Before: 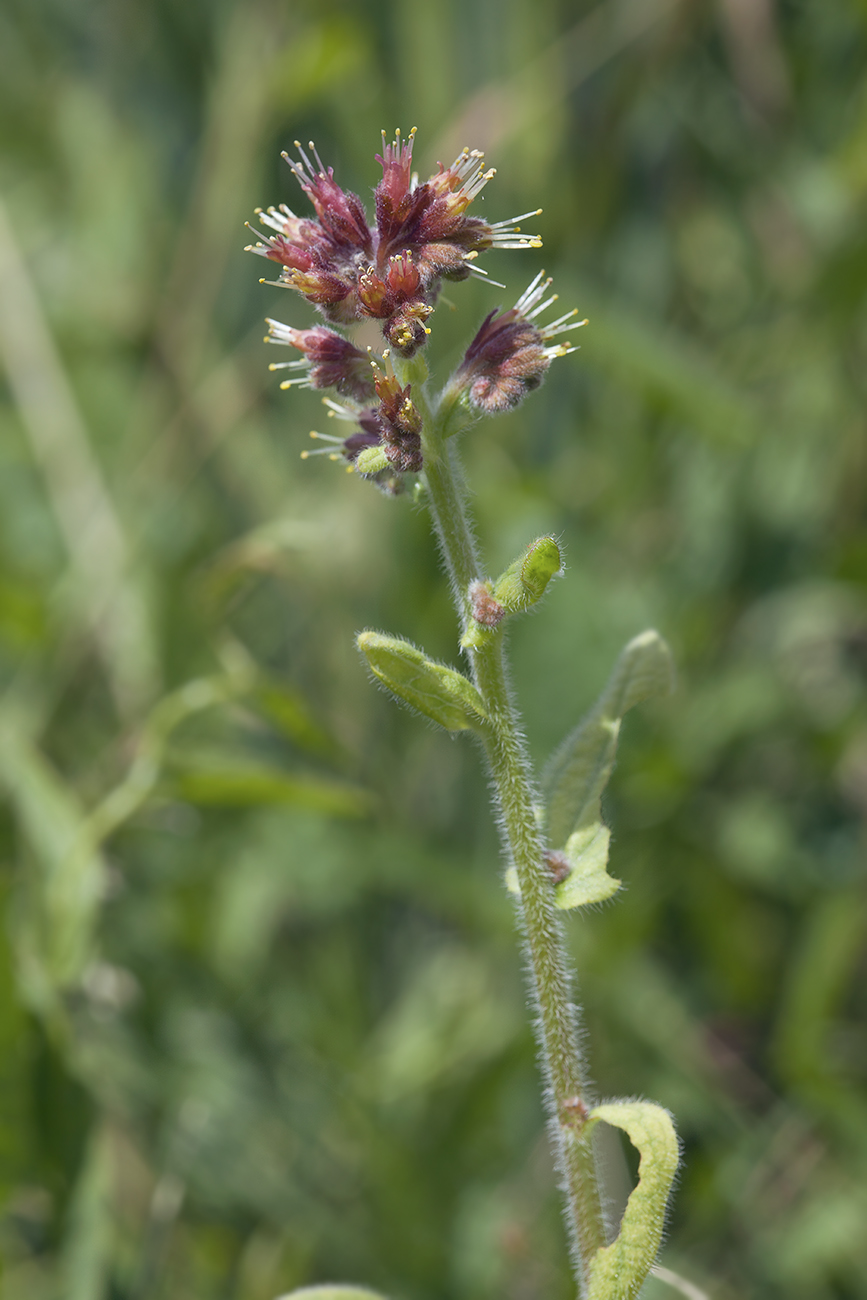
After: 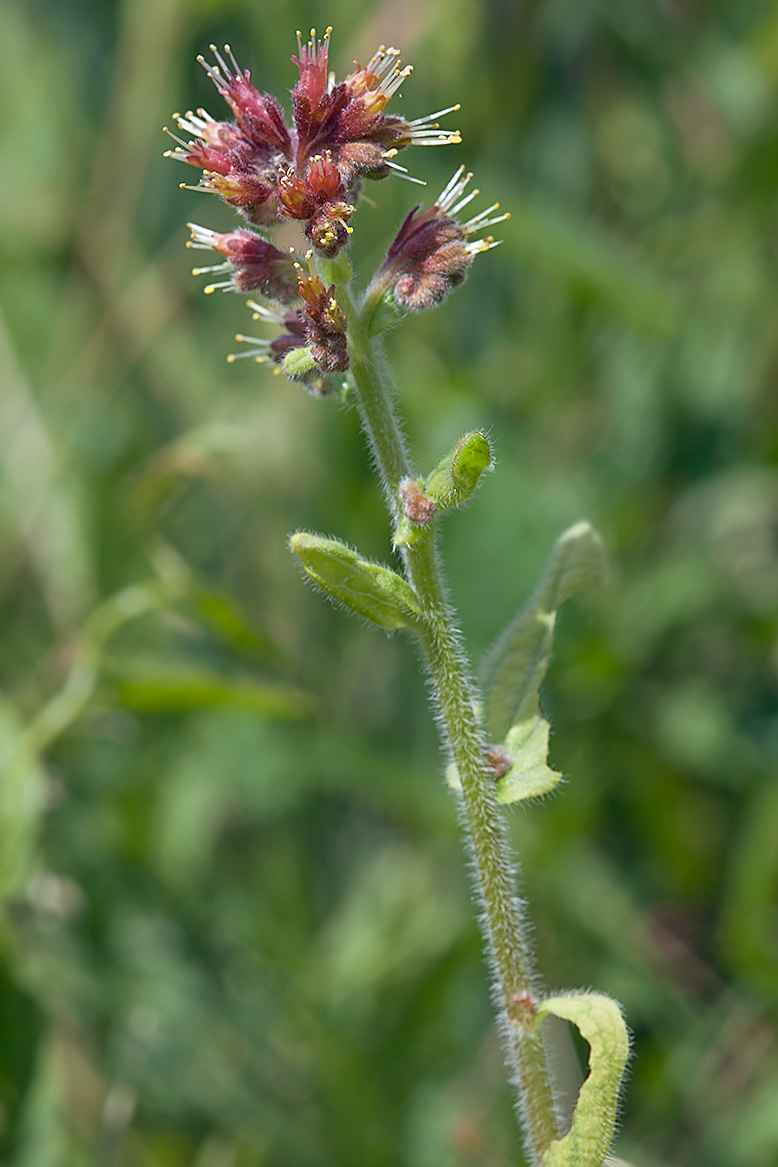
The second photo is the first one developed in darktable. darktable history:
sharpen: on, module defaults
crop and rotate: angle 1.96°, left 5.673%, top 5.673%
